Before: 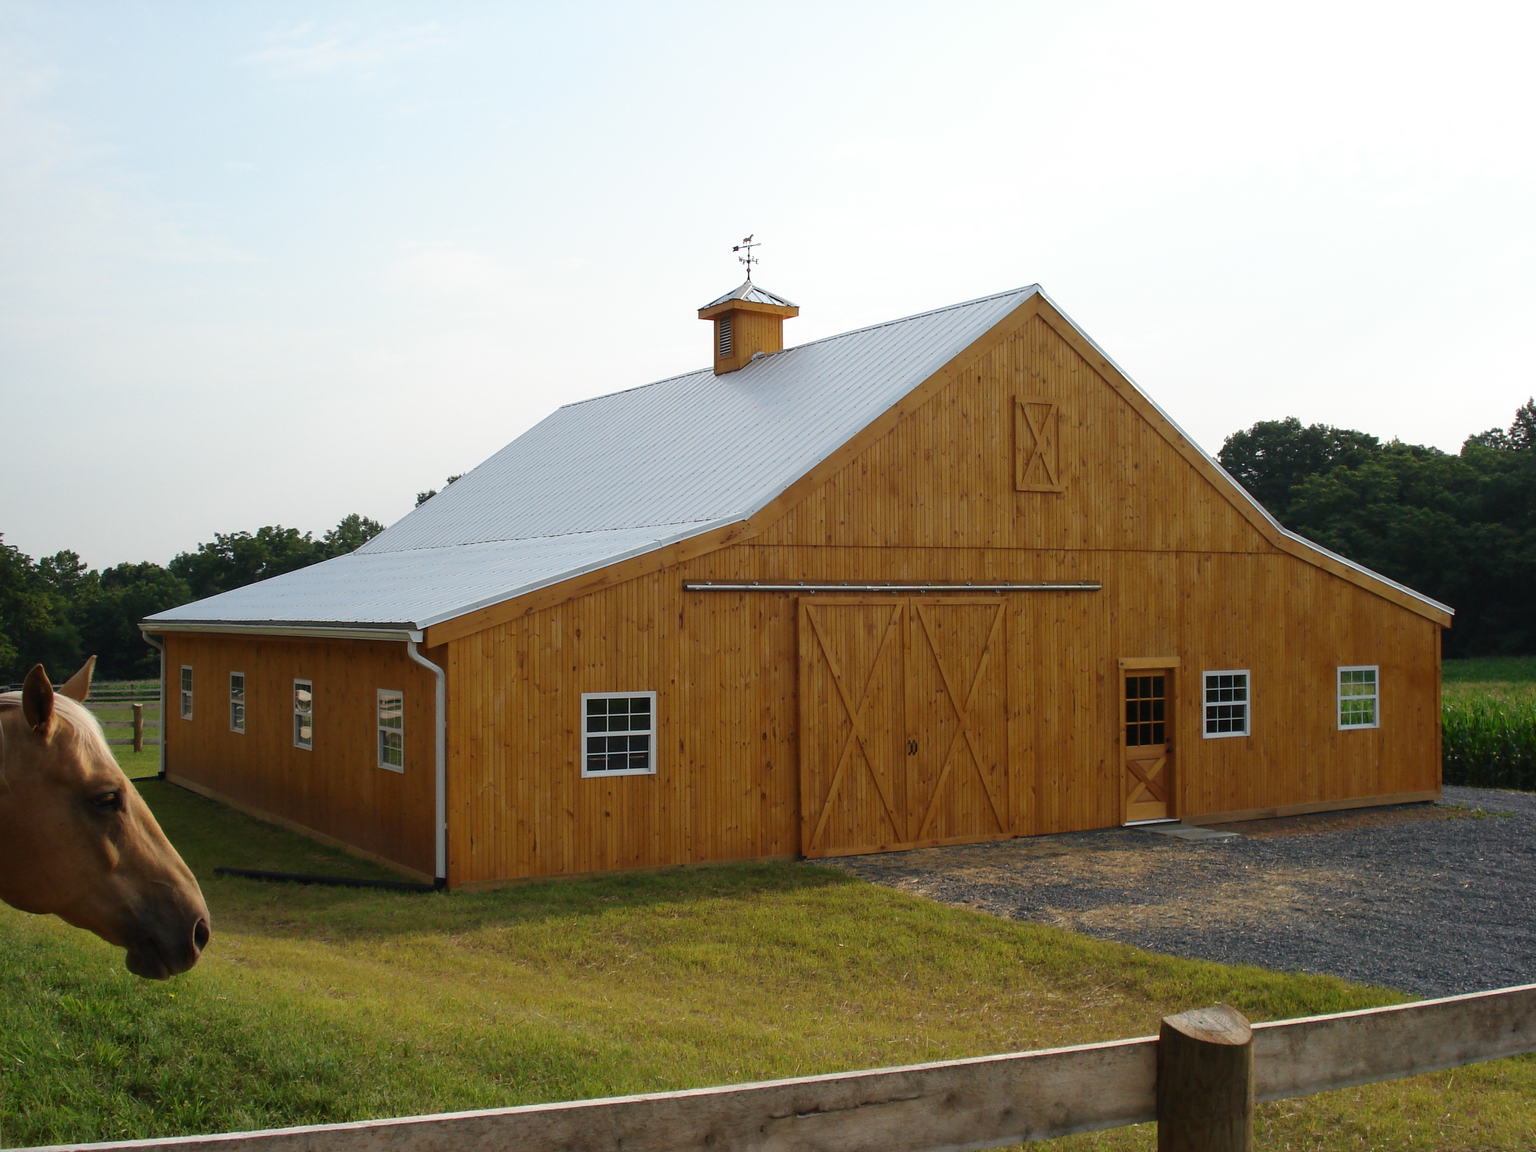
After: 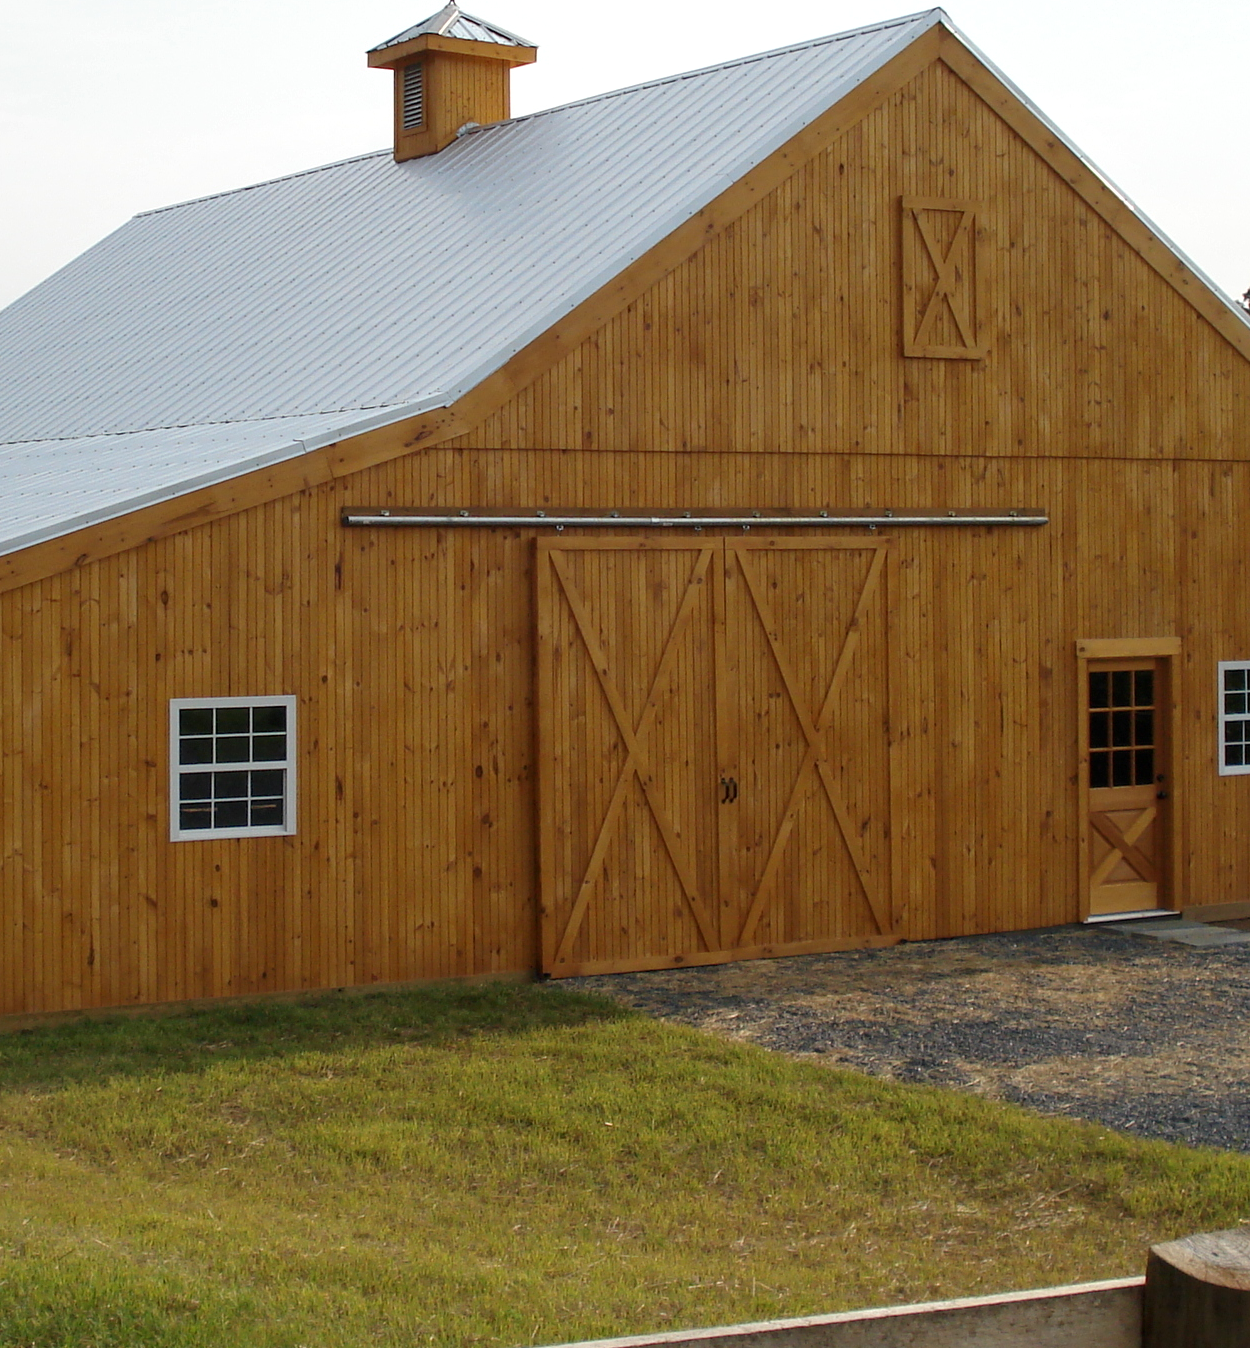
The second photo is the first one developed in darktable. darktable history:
crop: left 31.319%, top 24.256%, right 20.428%, bottom 6.373%
local contrast: highlights 103%, shadows 98%, detail 119%, midtone range 0.2
shadows and highlights: shadows 31.32, highlights 0.098, soften with gaussian
